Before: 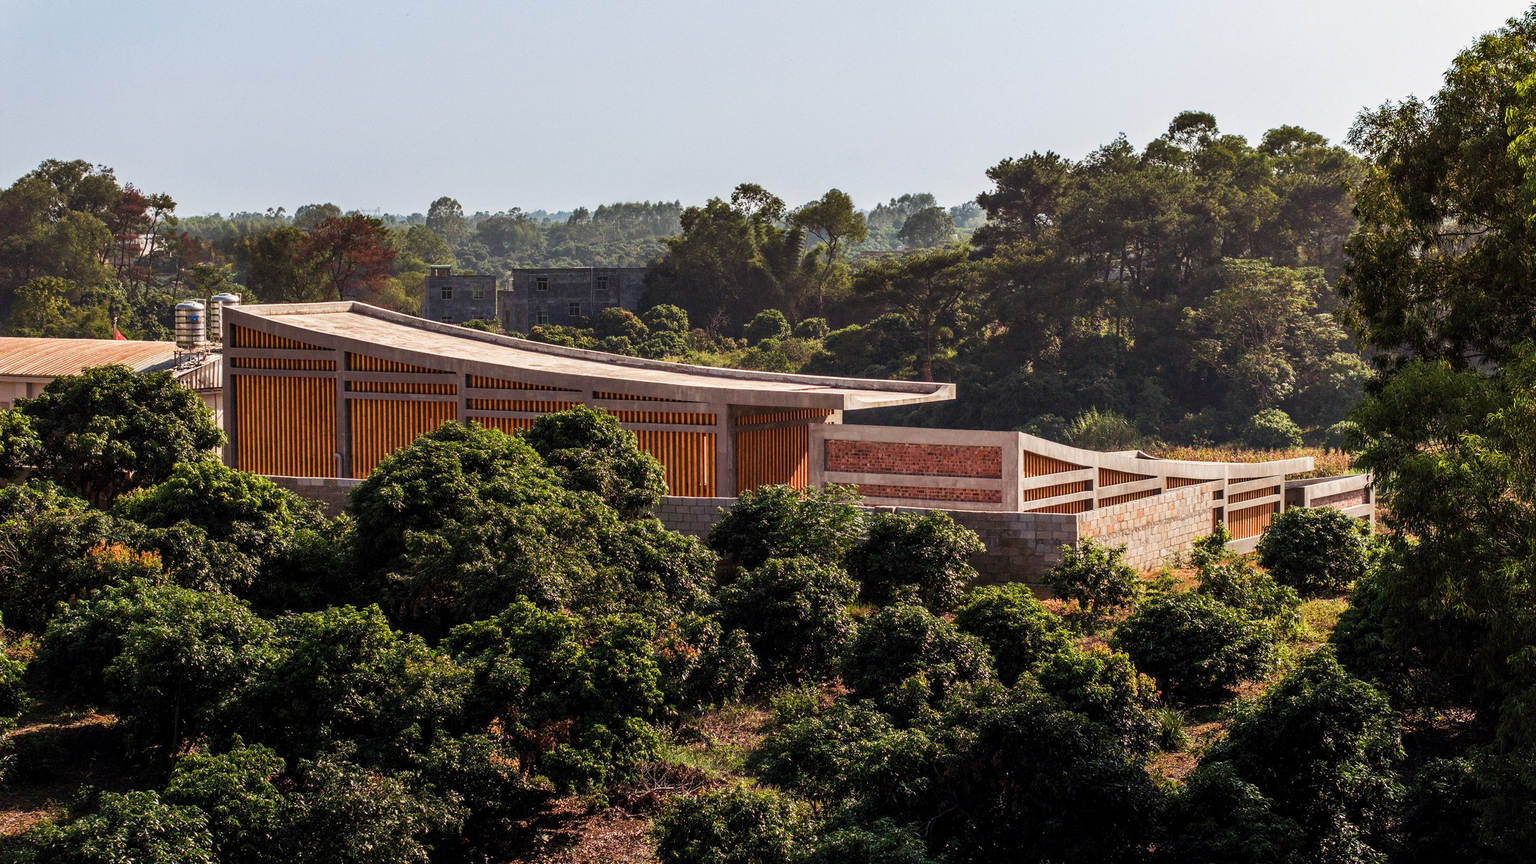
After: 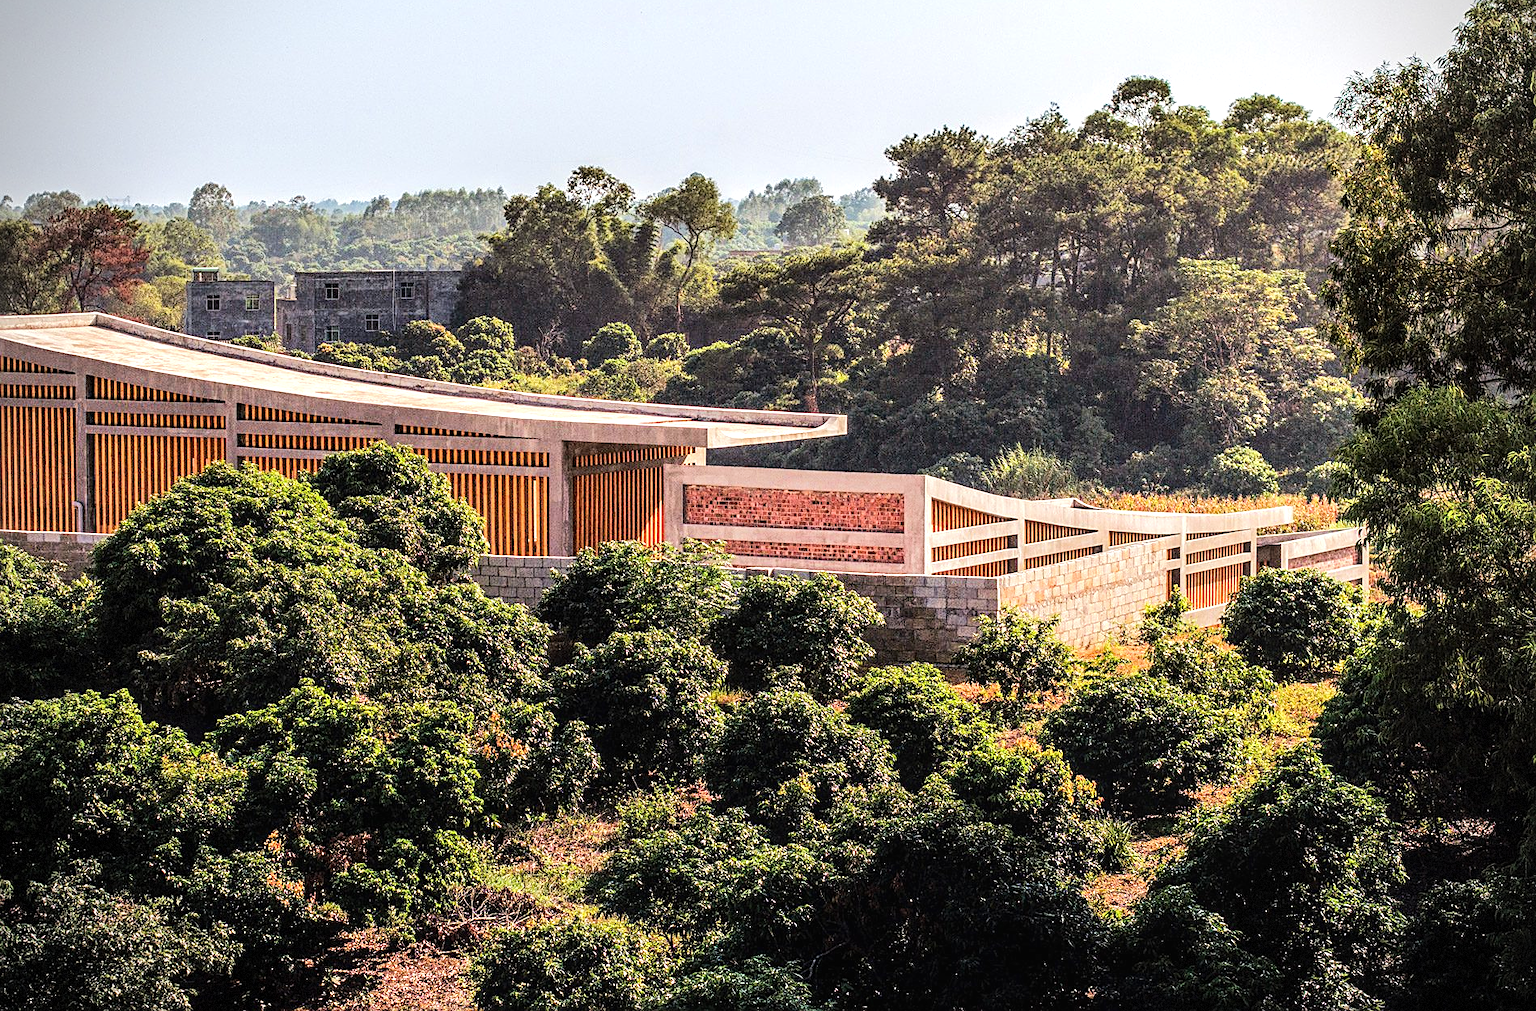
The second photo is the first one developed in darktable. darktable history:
exposure: exposure 0.299 EV, compensate exposure bias true, compensate highlight preservation false
sharpen: on, module defaults
tone equalizer: -7 EV 0.159 EV, -6 EV 0.608 EV, -5 EV 1.12 EV, -4 EV 1.32 EV, -3 EV 1.13 EV, -2 EV 0.6 EV, -1 EV 0.162 EV, edges refinement/feathering 500, mask exposure compensation -1.57 EV, preserve details no
crop and rotate: left 17.947%, top 5.903%, right 1.695%
local contrast: detail 130%
vignetting: dithering 8-bit output
